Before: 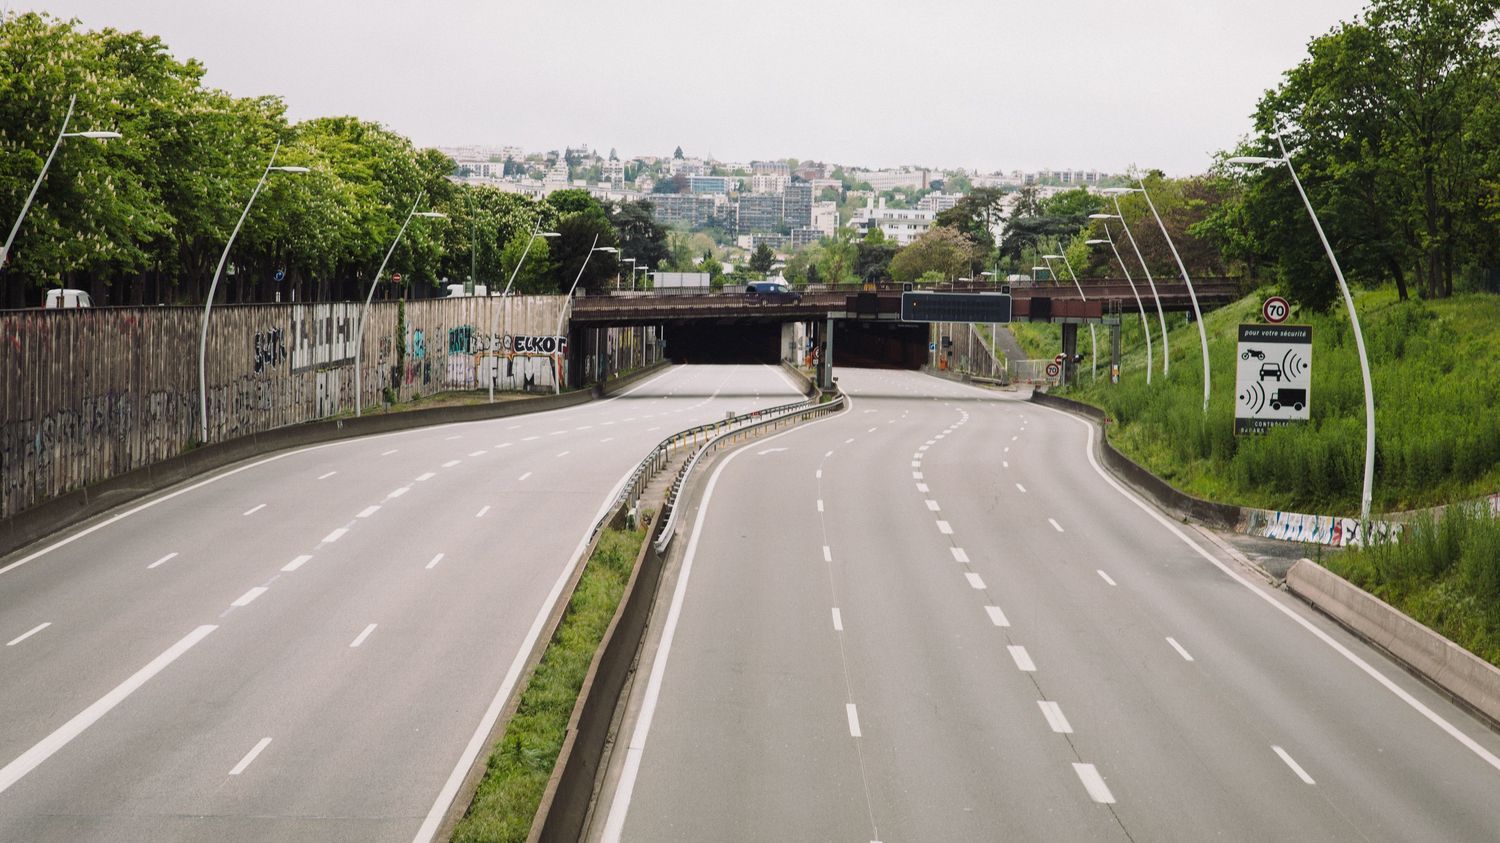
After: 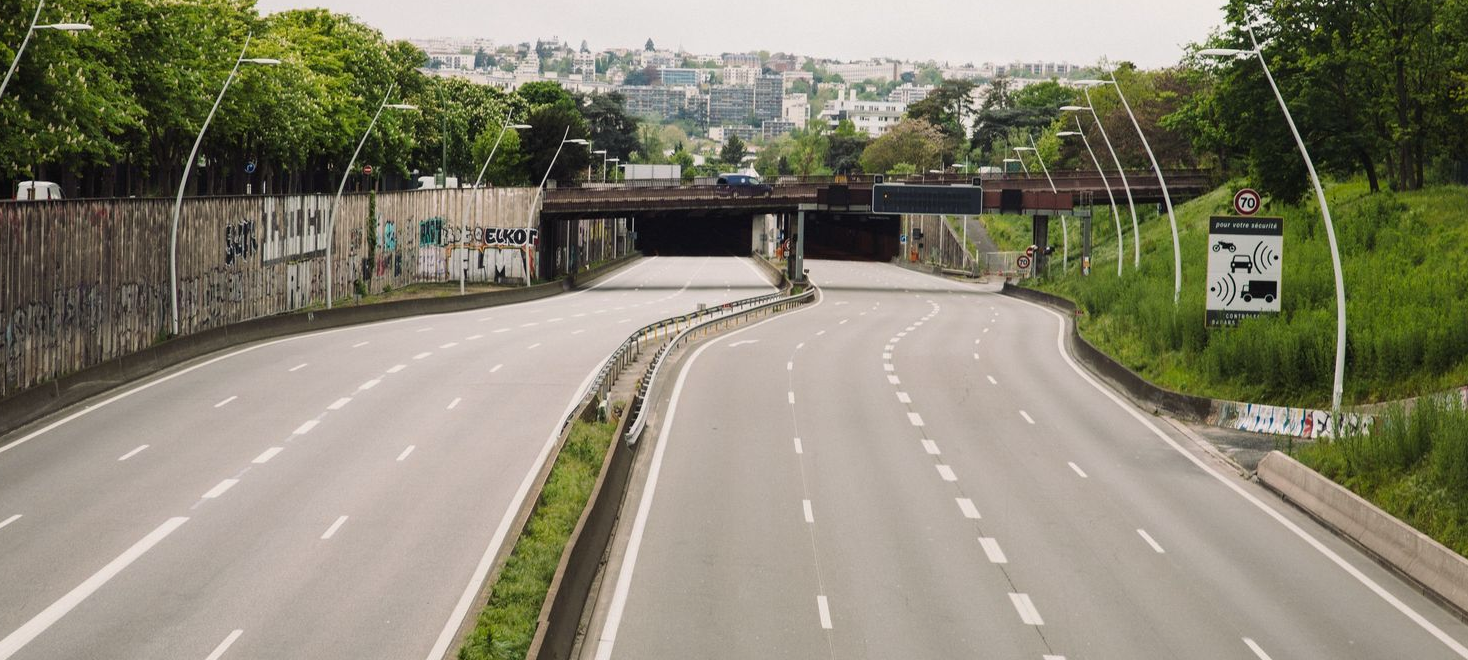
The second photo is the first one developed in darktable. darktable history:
levels: black 0.082%
crop and rotate: left 1.95%, top 12.841%, right 0.182%, bottom 8.831%
color correction: highlights b* 2.93
